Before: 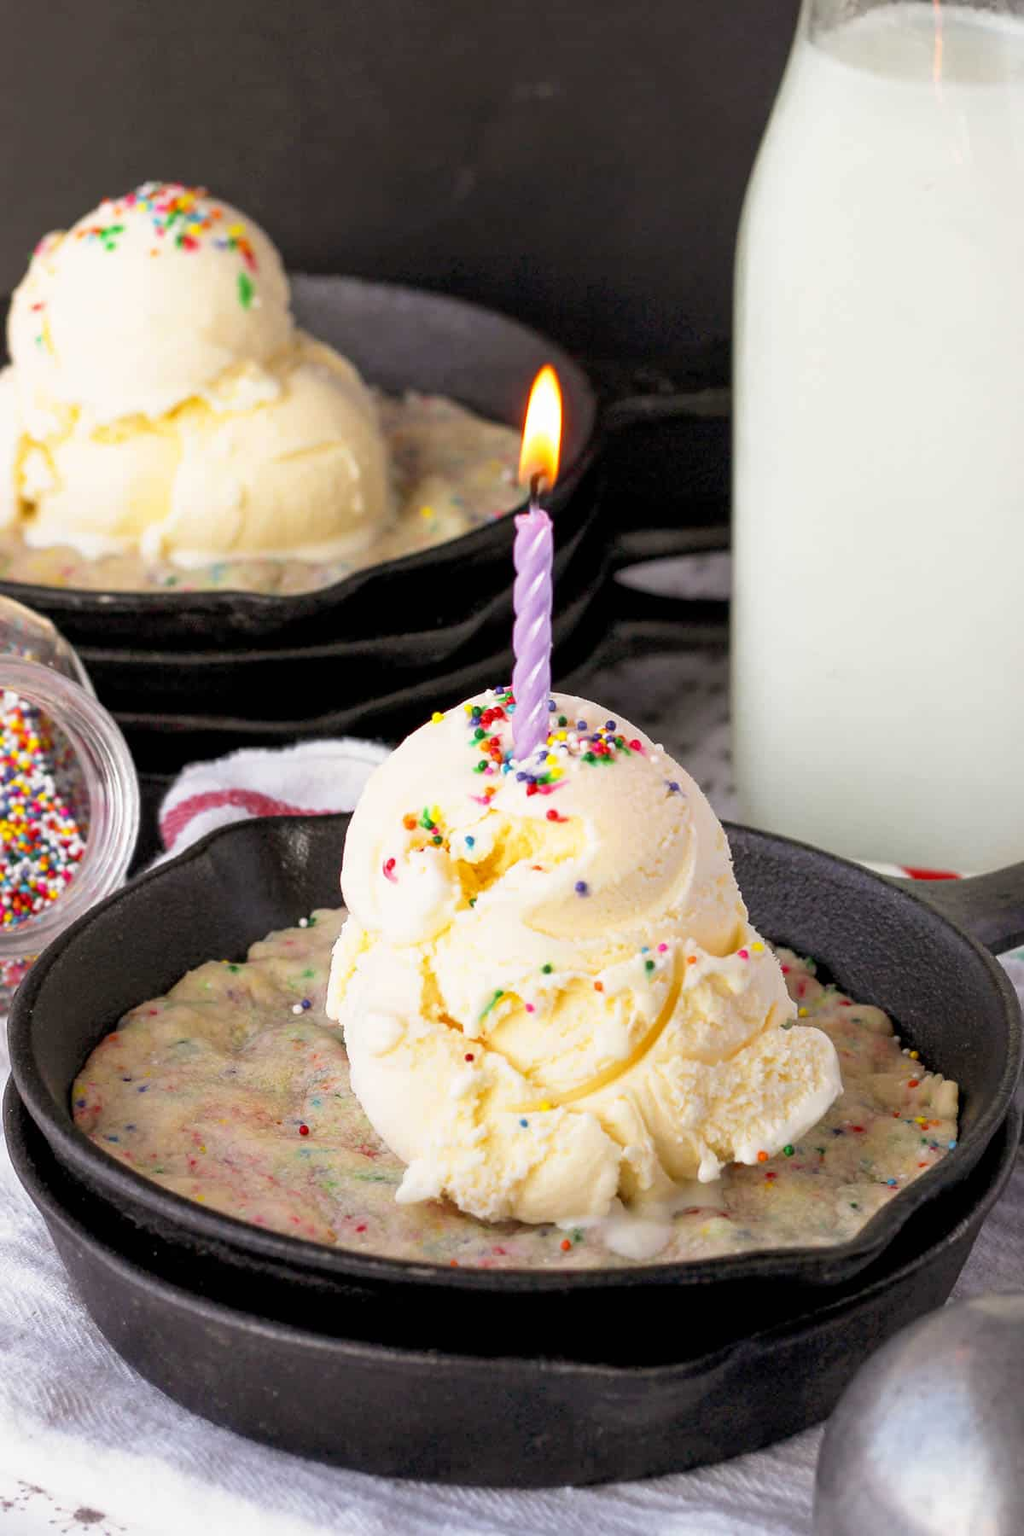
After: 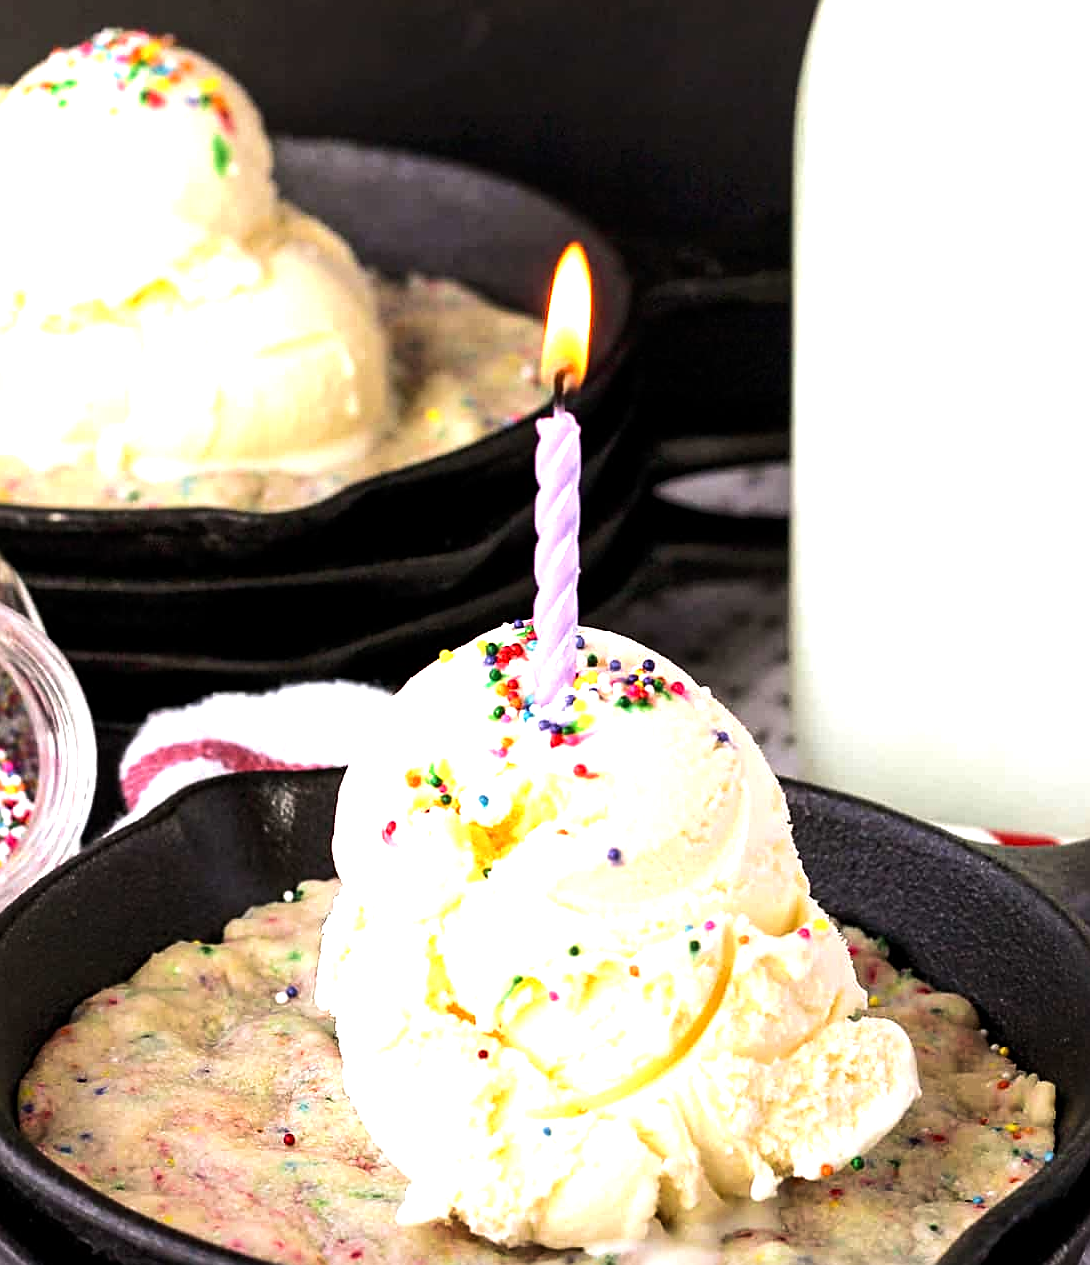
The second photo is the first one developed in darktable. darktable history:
crop: left 5.596%, top 10.314%, right 3.534%, bottom 19.395%
velvia: on, module defaults
sharpen: on, module defaults
tone equalizer: -8 EV -1.08 EV, -7 EV -1.01 EV, -6 EV -0.867 EV, -5 EV -0.578 EV, -3 EV 0.578 EV, -2 EV 0.867 EV, -1 EV 1.01 EV, +0 EV 1.08 EV, edges refinement/feathering 500, mask exposure compensation -1.57 EV, preserve details no
